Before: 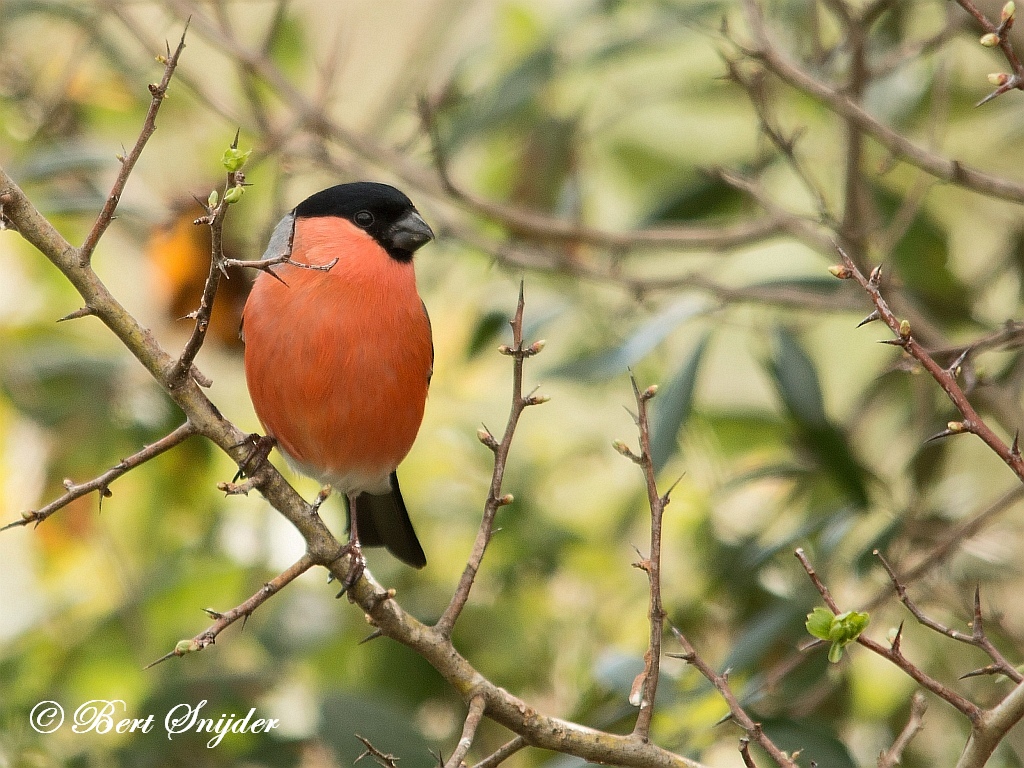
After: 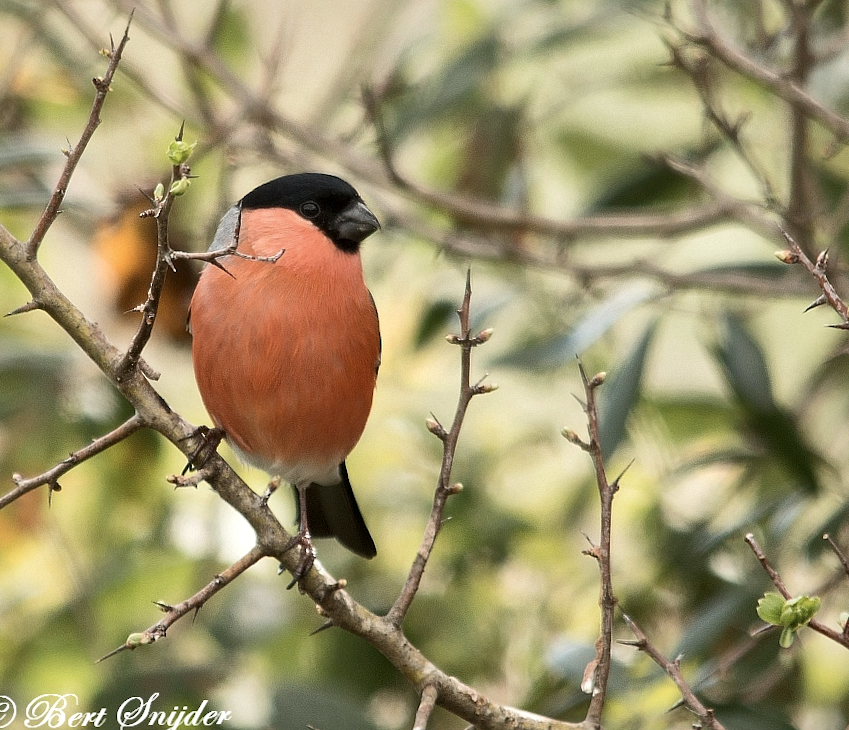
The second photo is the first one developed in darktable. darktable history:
color correction: highlights b* -0.02, saturation 0.771
crop and rotate: angle 0.723°, left 4.376%, top 0.66%, right 11.233%, bottom 2.598%
local contrast: mode bilateral grid, contrast 20, coarseness 50, detail 150%, midtone range 0.2
